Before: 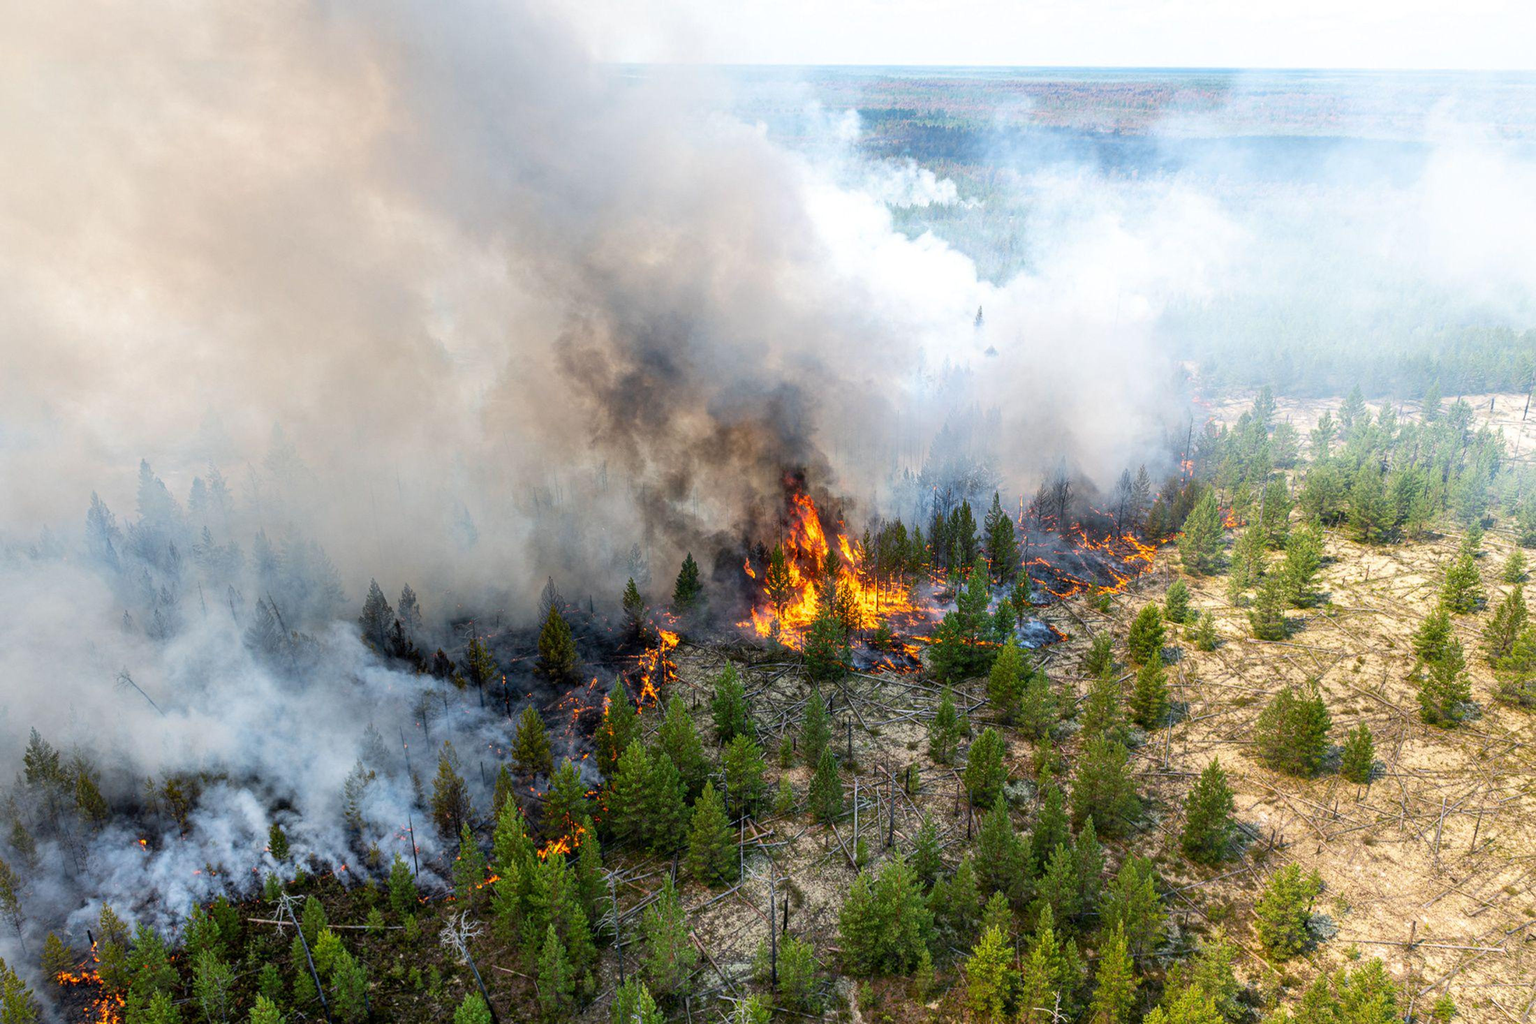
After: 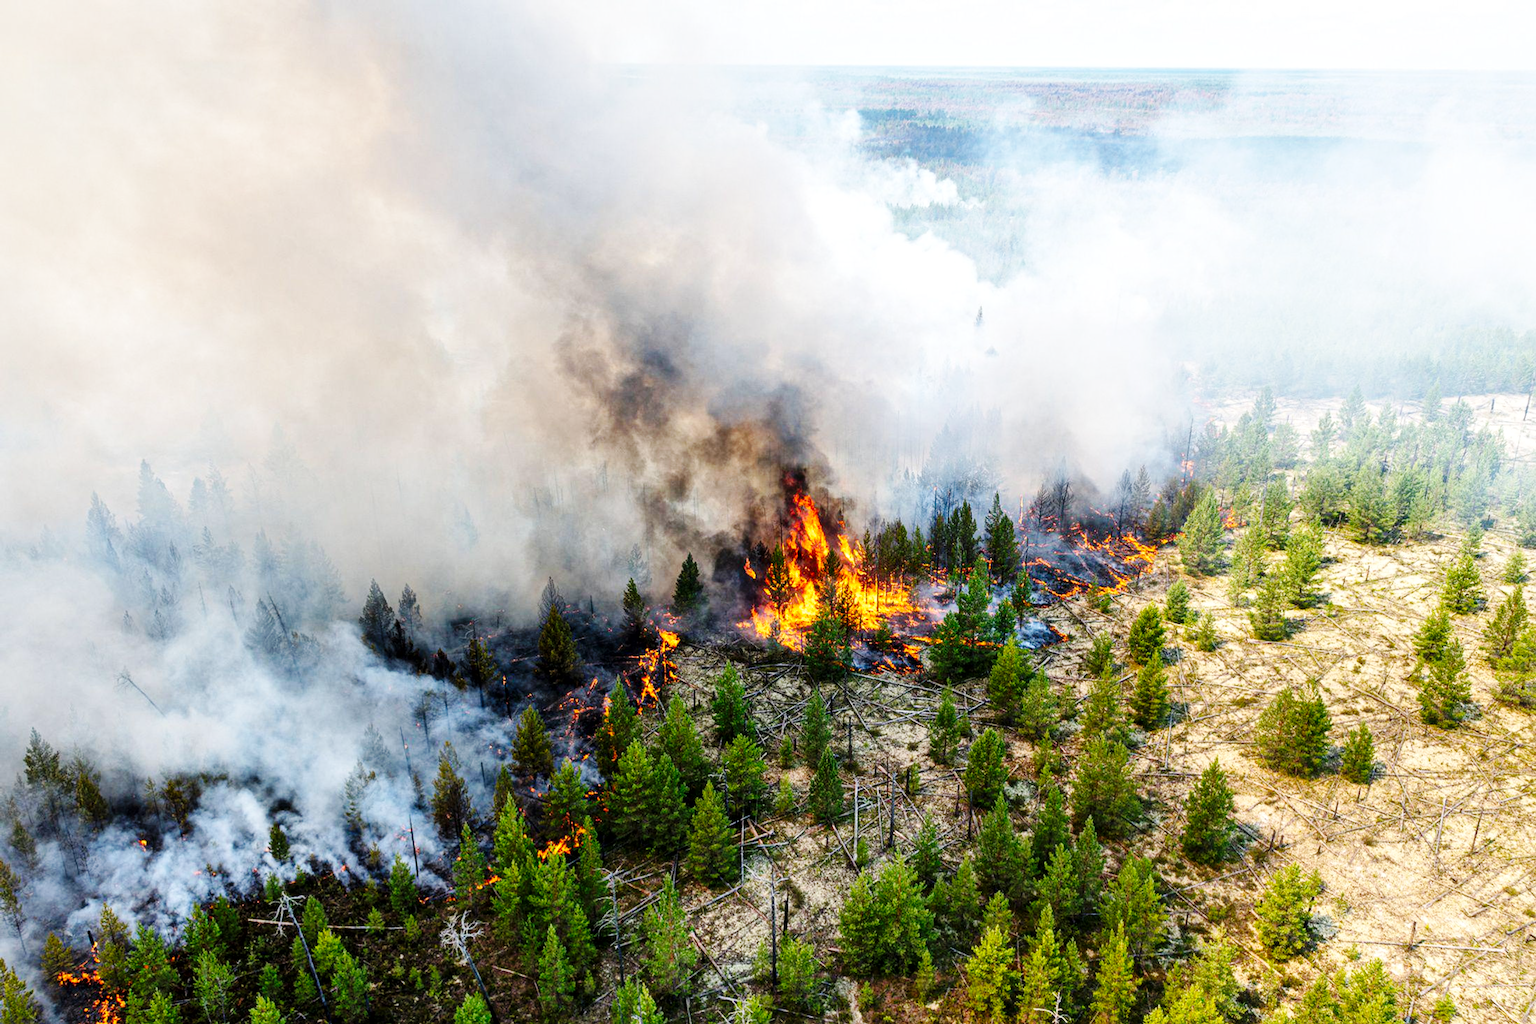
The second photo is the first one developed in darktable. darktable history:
base curve: curves: ch0 [(0, 0) (0.036, 0.025) (0.121, 0.166) (0.206, 0.329) (0.605, 0.79) (1, 1)], preserve colors none
local contrast: mode bilateral grid, contrast 20, coarseness 50, detail 120%, midtone range 0.2
